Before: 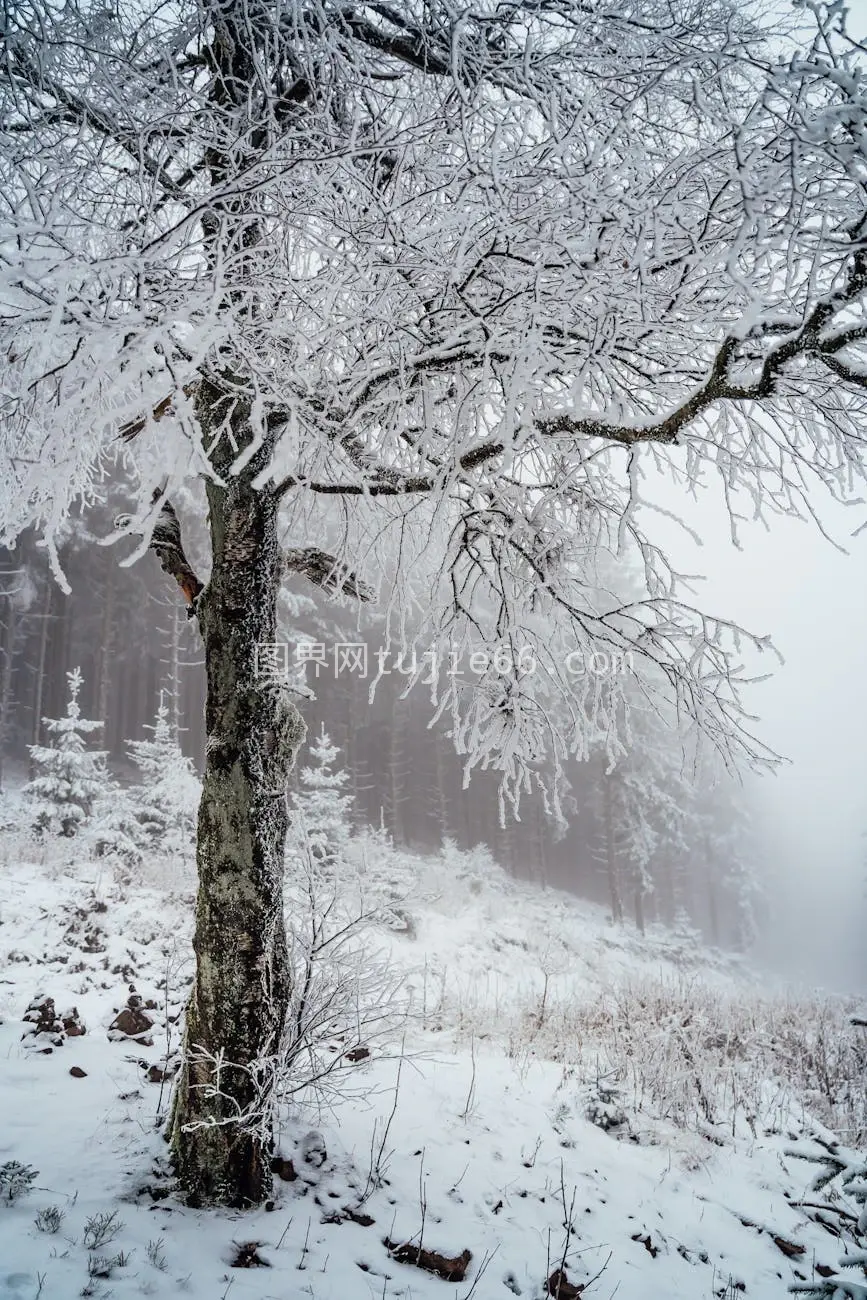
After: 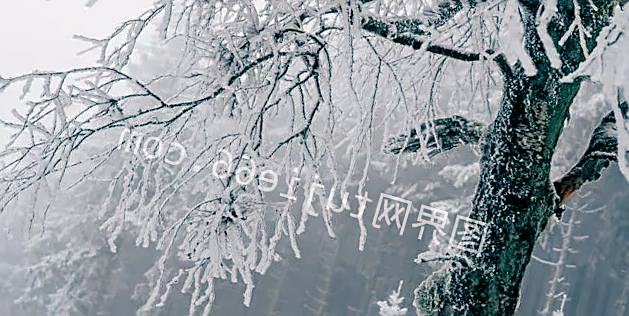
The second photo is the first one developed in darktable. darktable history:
sharpen: on, module defaults
color balance rgb: shadows lift › luminance -28.76%, shadows lift › chroma 10%, shadows lift › hue 230°, power › chroma 0.5%, power › hue 215°, highlights gain › luminance 7.14%, highlights gain › chroma 1%, highlights gain › hue 50°, global offset › luminance -0.29%, global offset › hue 260°, perceptual saturation grading › global saturation 20%, perceptual saturation grading › highlights -13.92%, perceptual saturation grading › shadows 50%
crop and rotate: angle 16.12°, top 30.835%, bottom 35.653%
